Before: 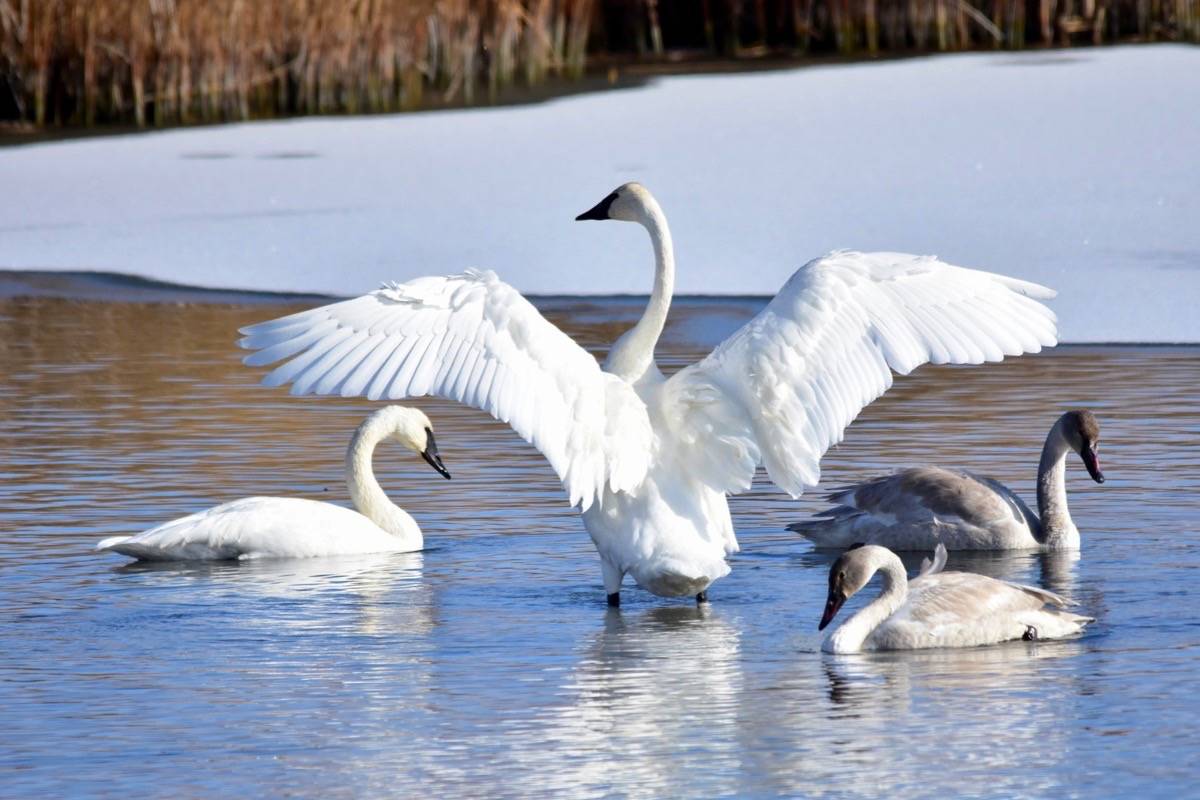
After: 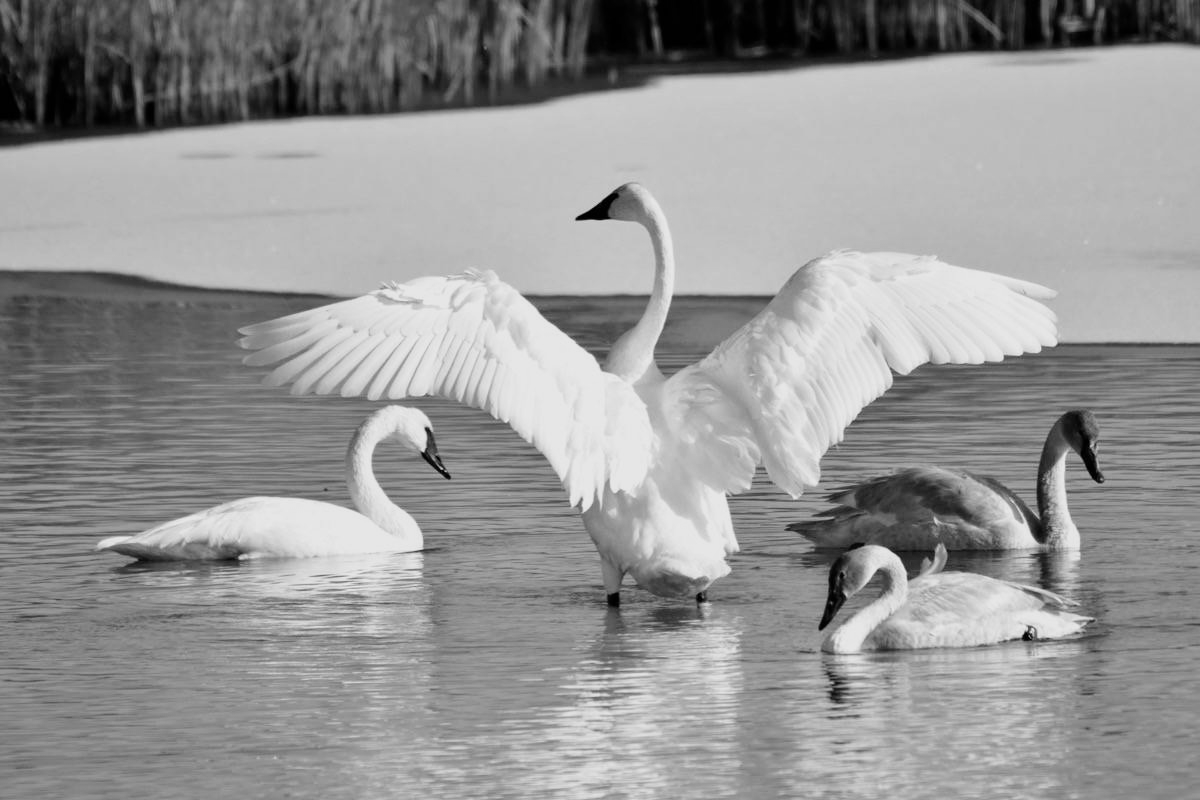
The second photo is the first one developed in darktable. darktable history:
monochrome: a -3.63, b -0.465
filmic rgb: black relative exposure -14.19 EV, white relative exposure 3.39 EV, hardness 7.89, preserve chrominance max RGB
